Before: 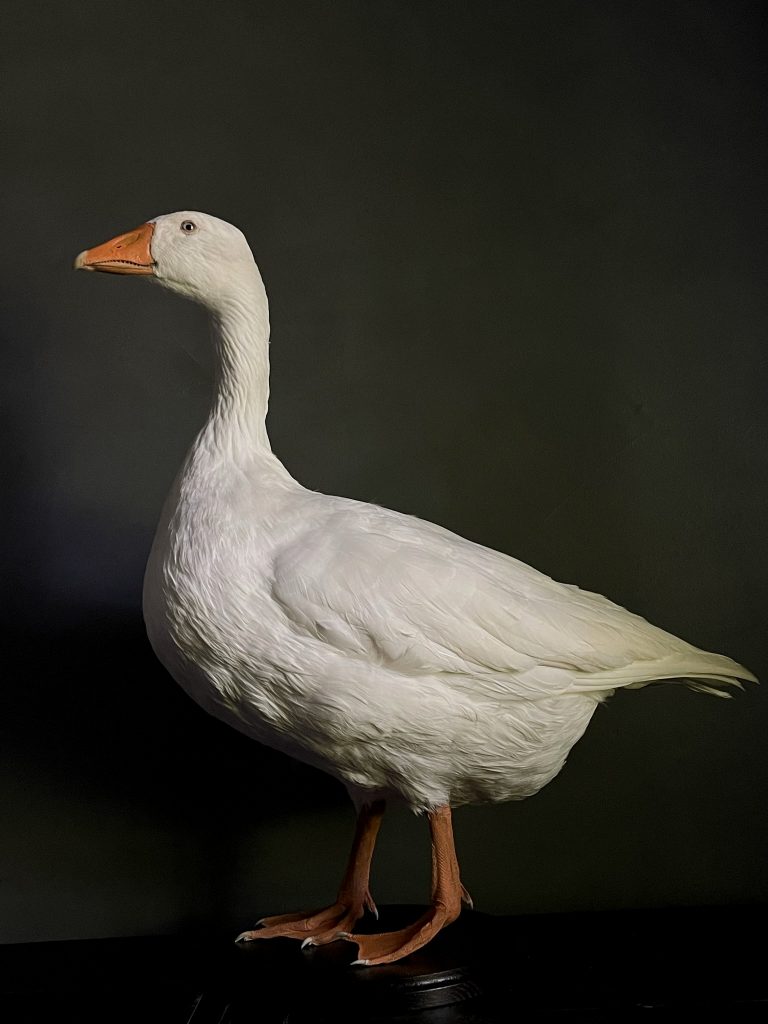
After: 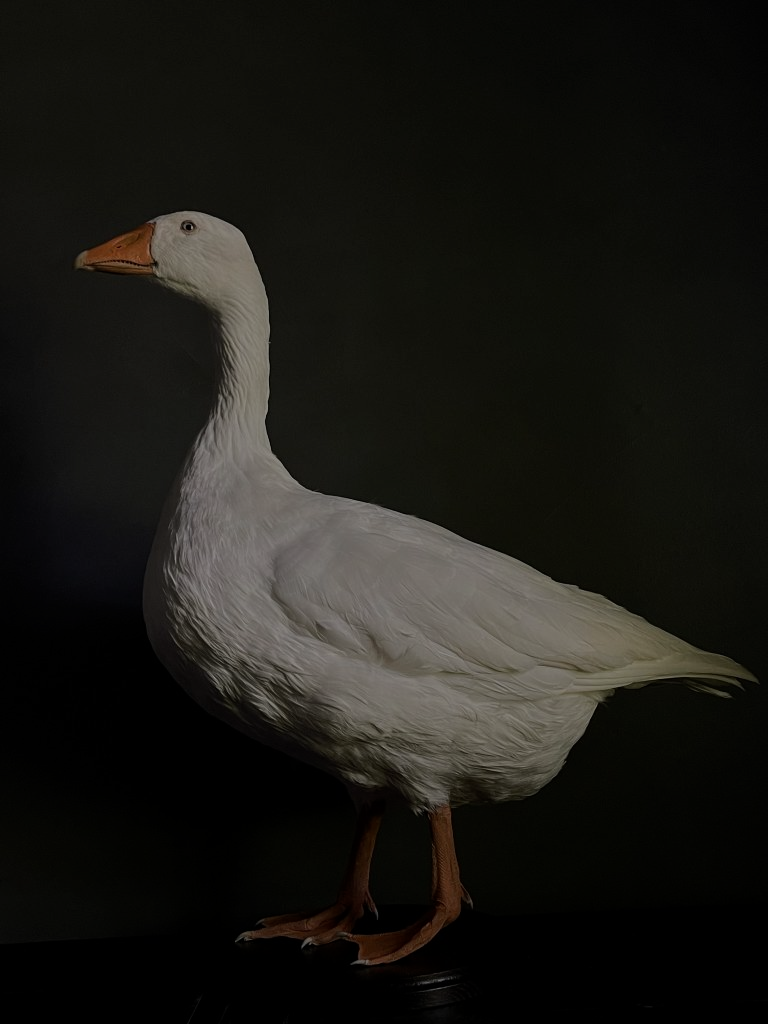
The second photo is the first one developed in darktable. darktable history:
tone equalizer: -8 EV -2 EV, -7 EV -2 EV, -6 EV -2 EV, -5 EV -2 EV, -4 EV -2 EV, -3 EV -2 EV, -2 EV -2 EV, -1 EV -1.63 EV, +0 EV -2 EV
exposure: exposure 0.161 EV, compensate highlight preservation false
